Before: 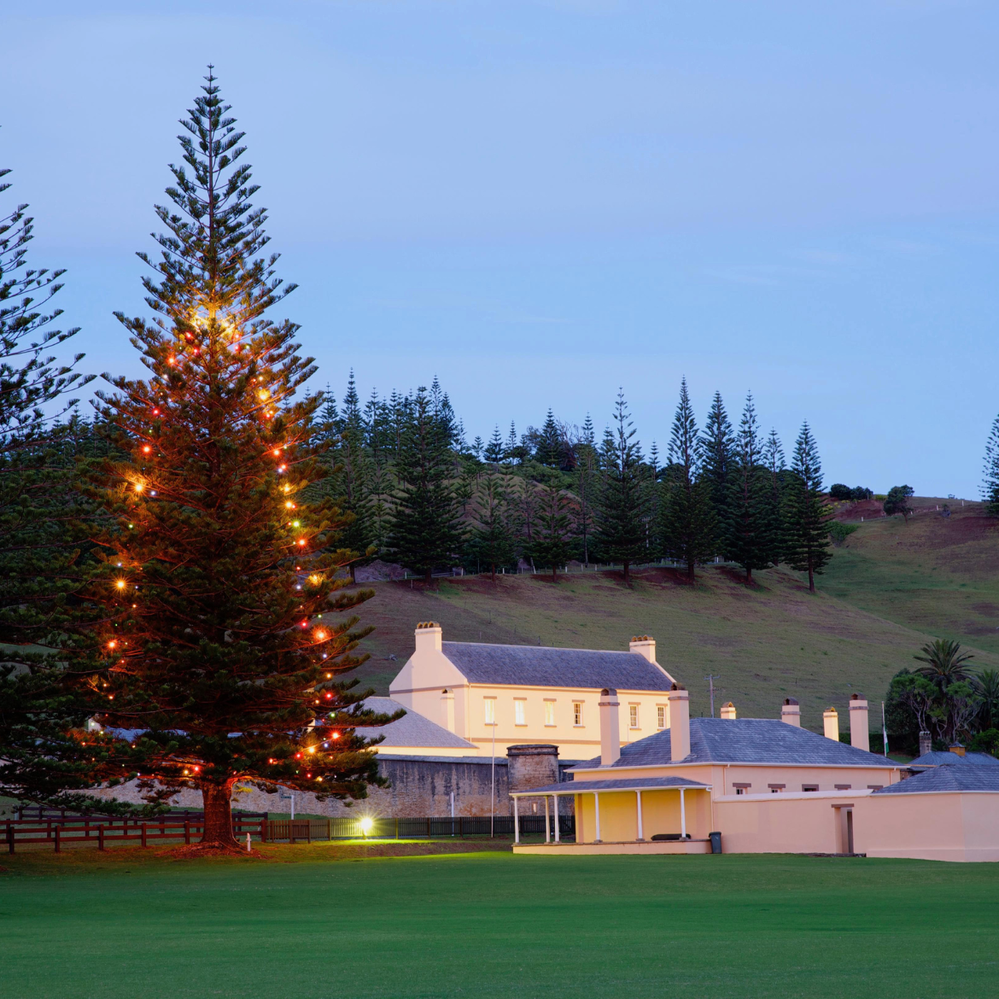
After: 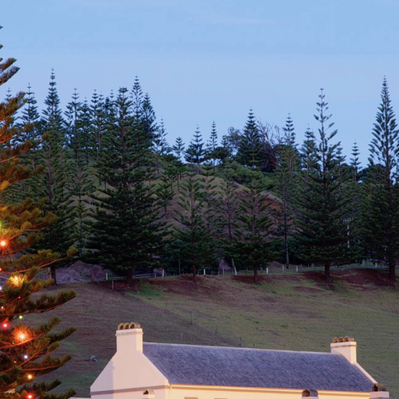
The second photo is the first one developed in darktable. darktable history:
contrast brightness saturation: saturation -0.1
crop: left 30%, top 30%, right 30%, bottom 30%
